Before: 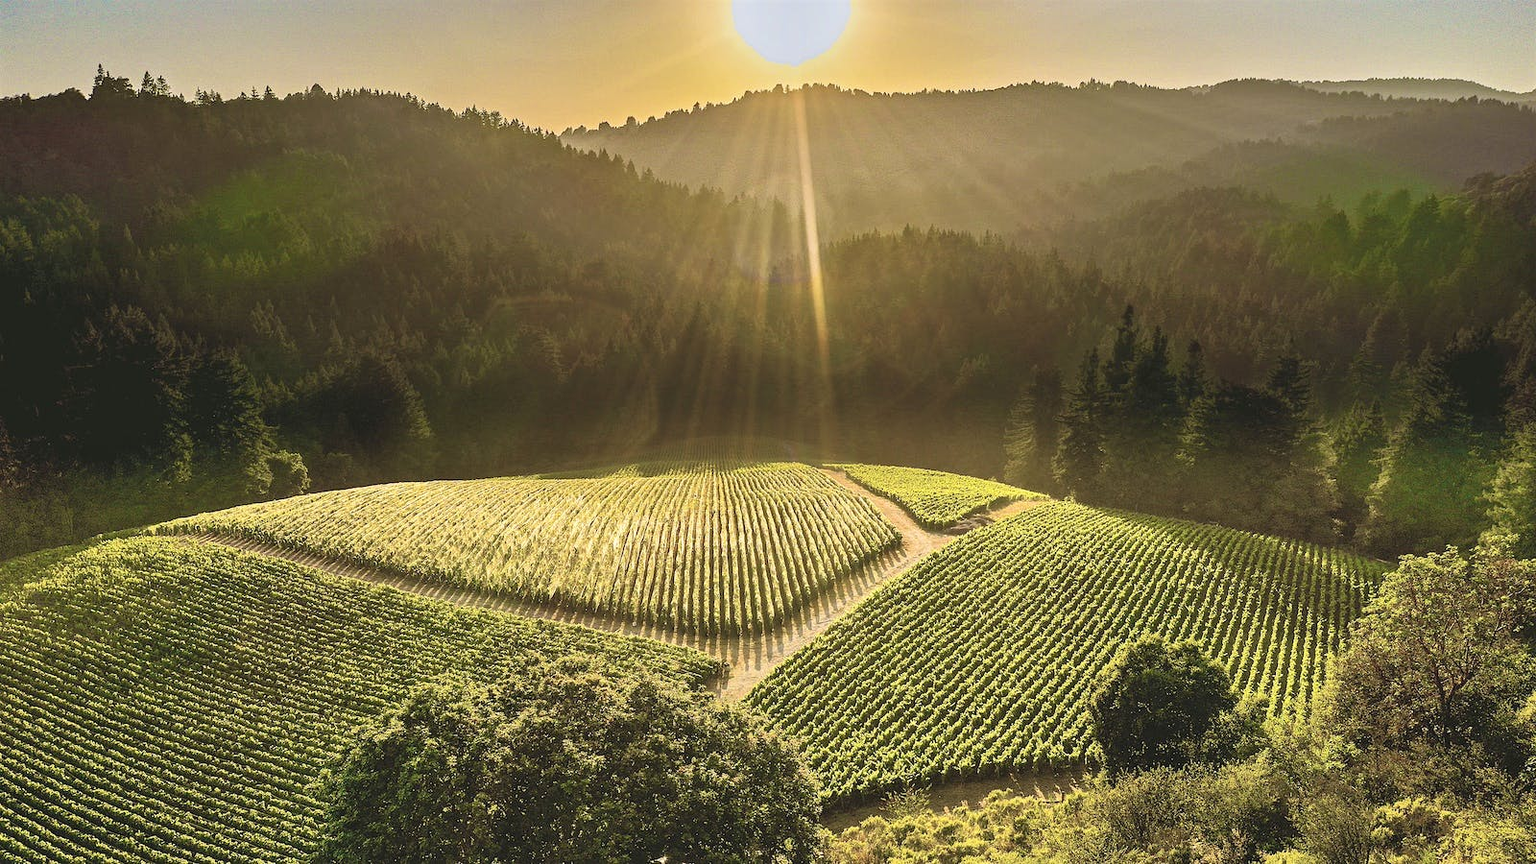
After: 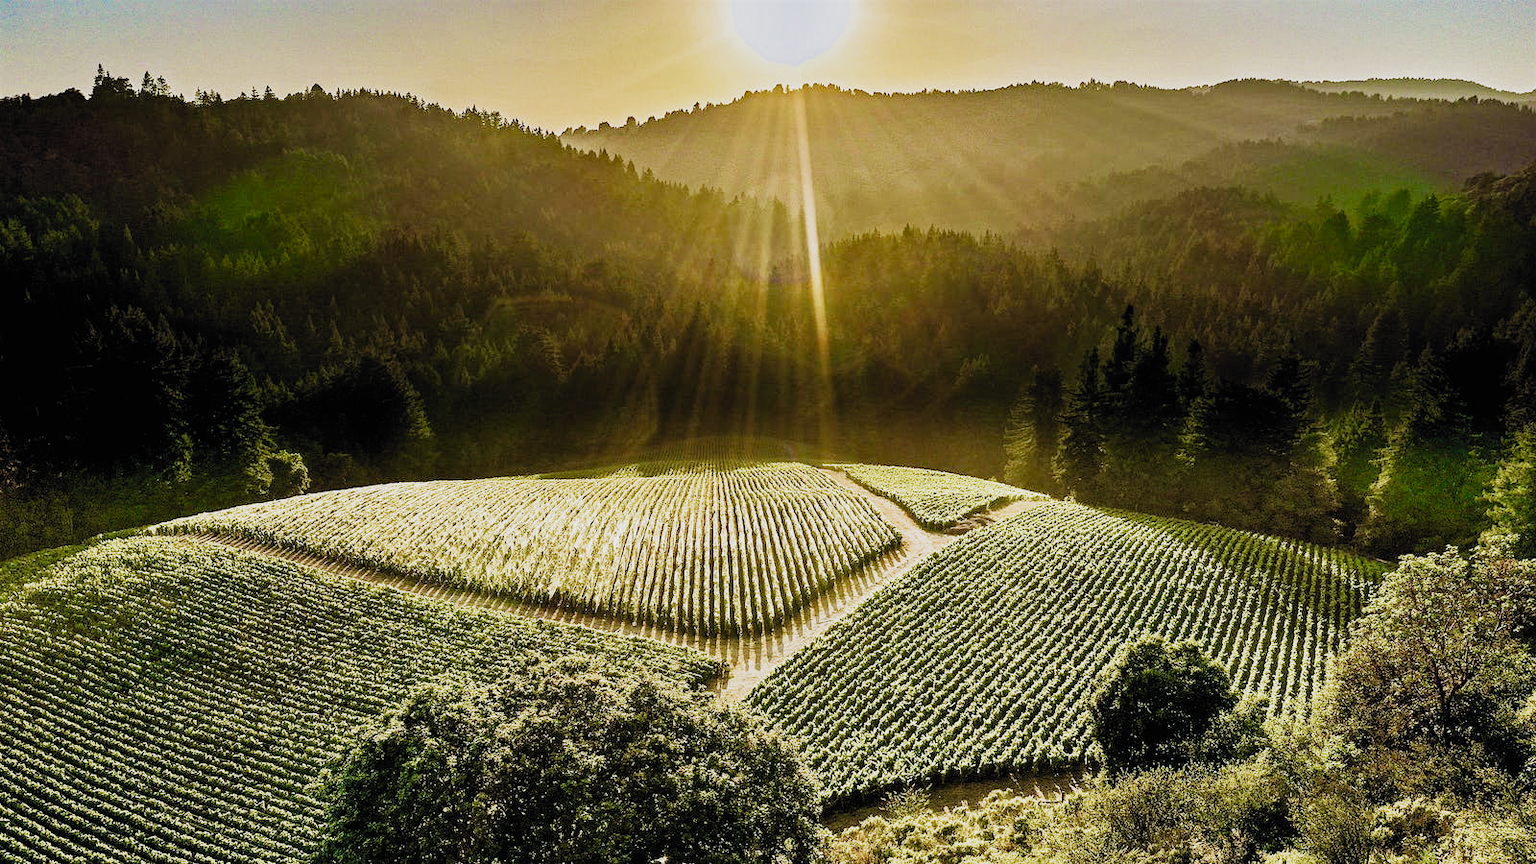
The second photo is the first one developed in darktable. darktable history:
haze removal: compatibility mode true
filmic rgb: black relative exposure -5.06 EV, white relative exposure 3.96 EV, hardness 2.9, contrast 1.405, highlights saturation mix -29.04%, add noise in highlights 0.002, preserve chrominance no, color science v3 (2019), use custom middle-gray values true, contrast in highlights soft
velvia: on, module defaults
color balance rgb: power › chroma 1.005%, power › hue 251.74°, perceptual saturation grading › global saturation -0.005%, global vibrance 20%
